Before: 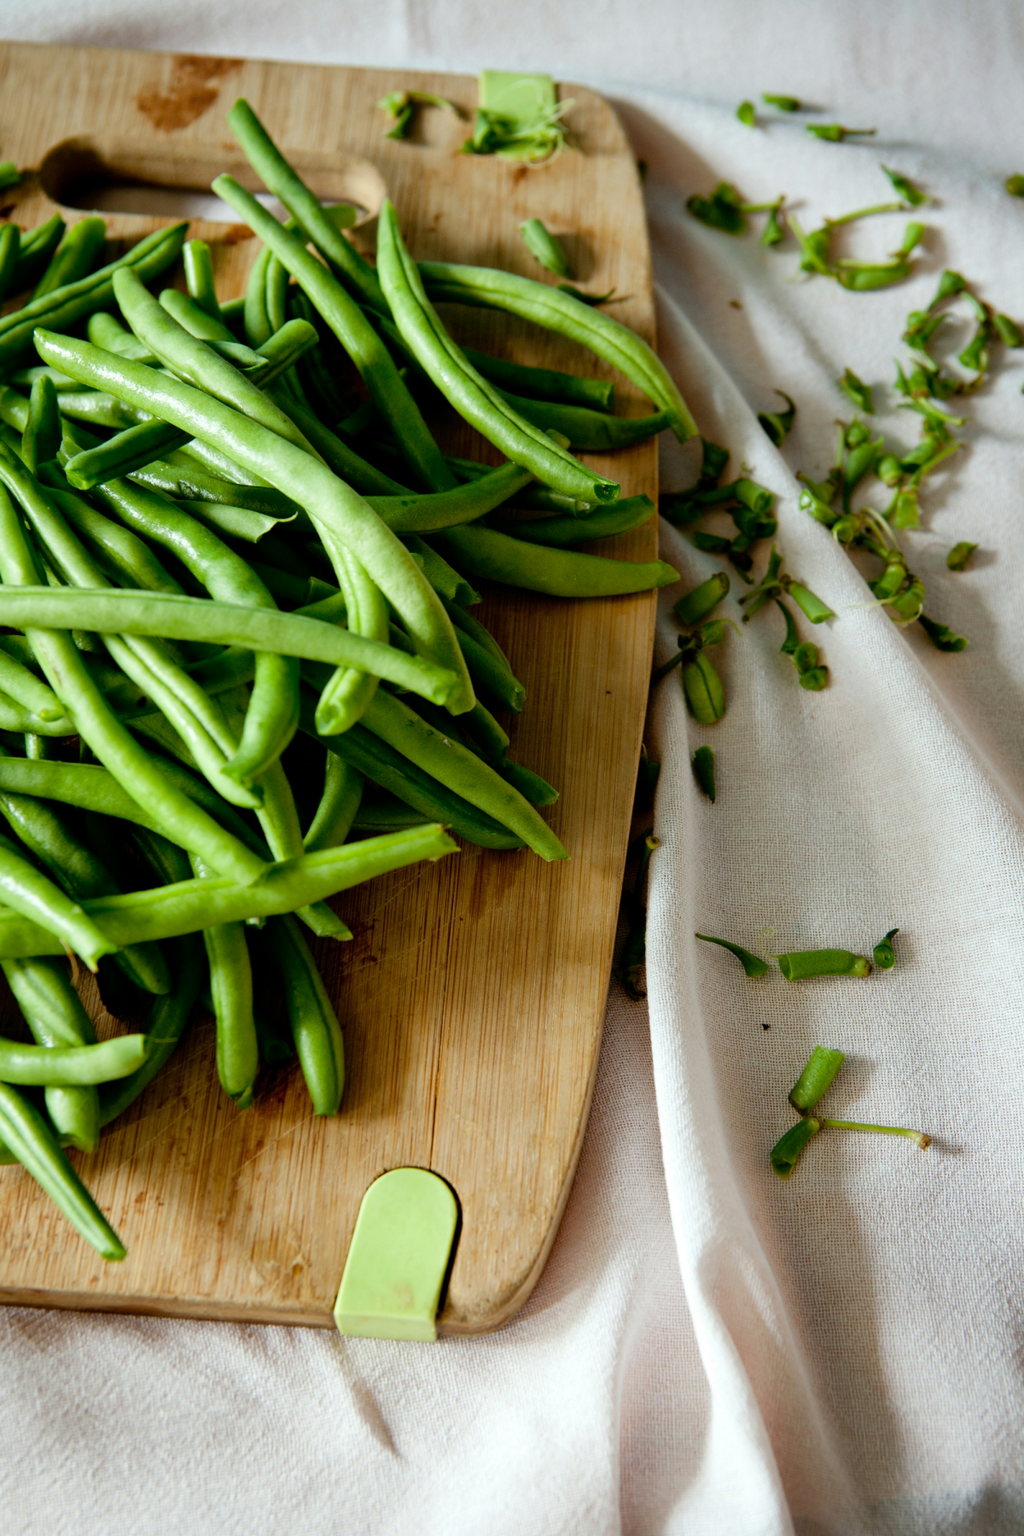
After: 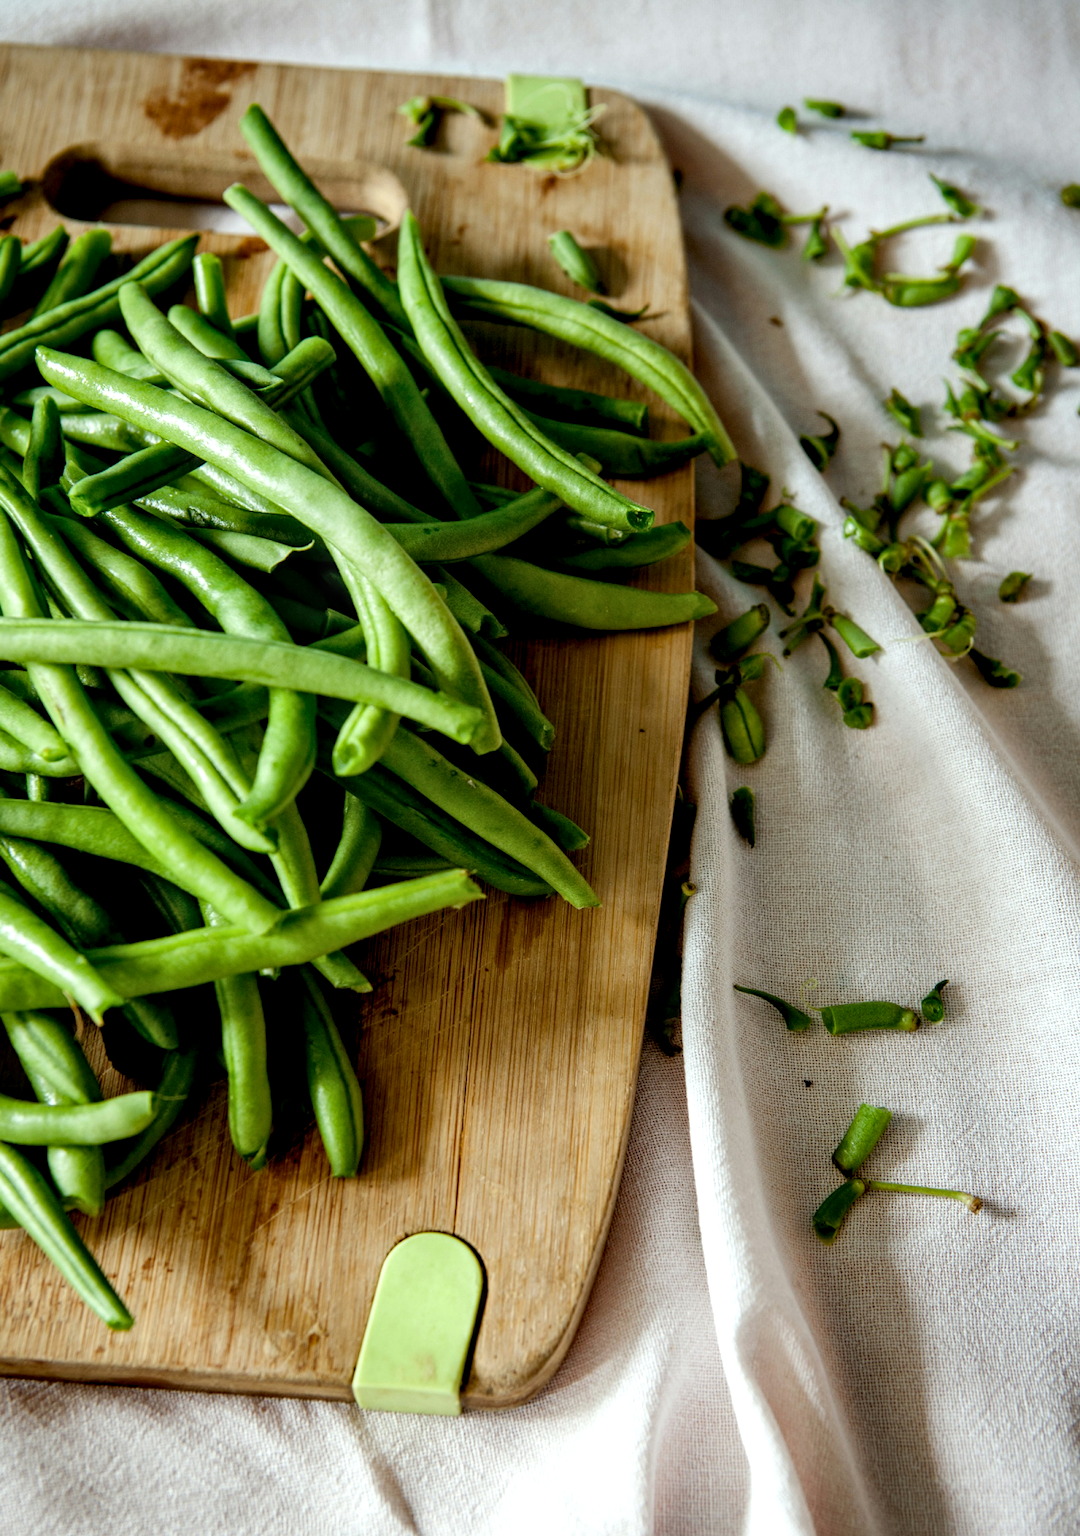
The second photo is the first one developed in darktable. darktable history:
crop and rotate: top 0.013%, bottom 5.191%
local contrast: highlights 58%, detail 145%
tone equalizer: edges refinement/feathering 500, mask exposure compensation -1.57 EV, preserve details no
